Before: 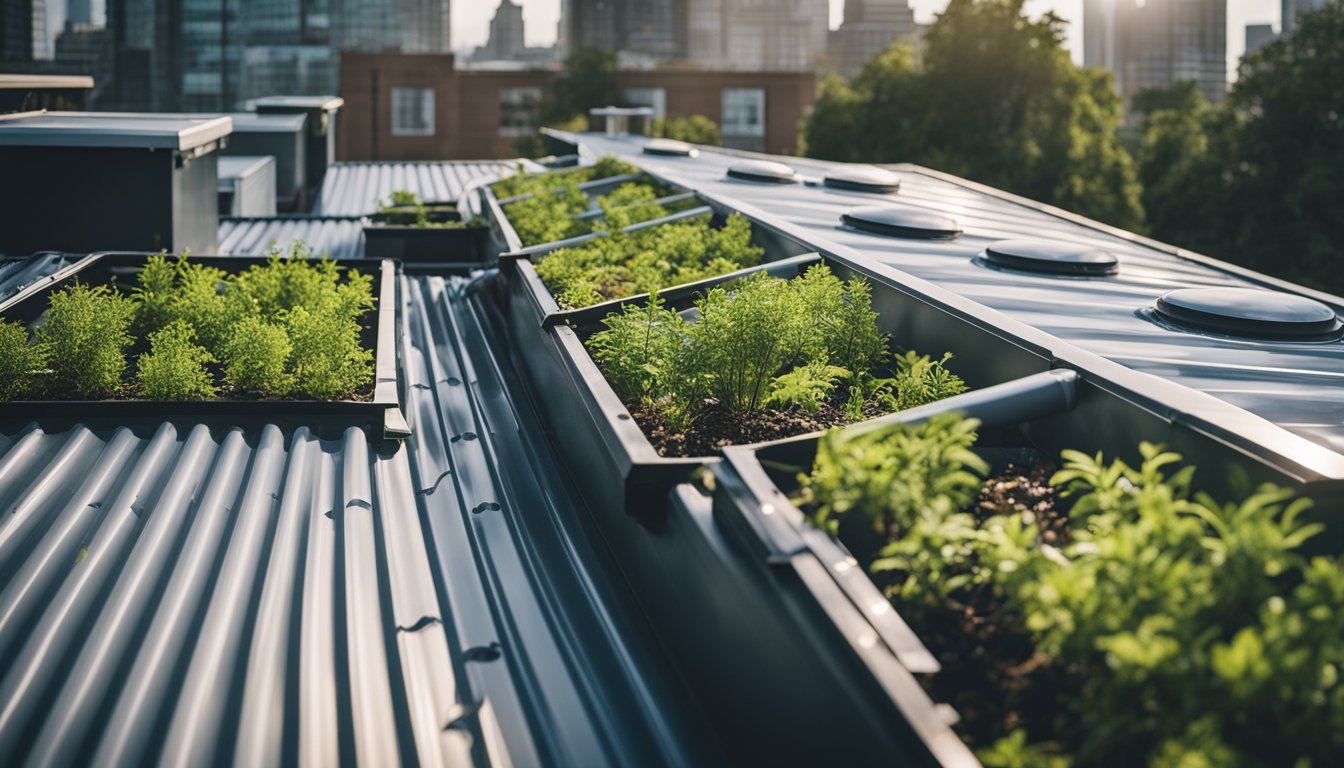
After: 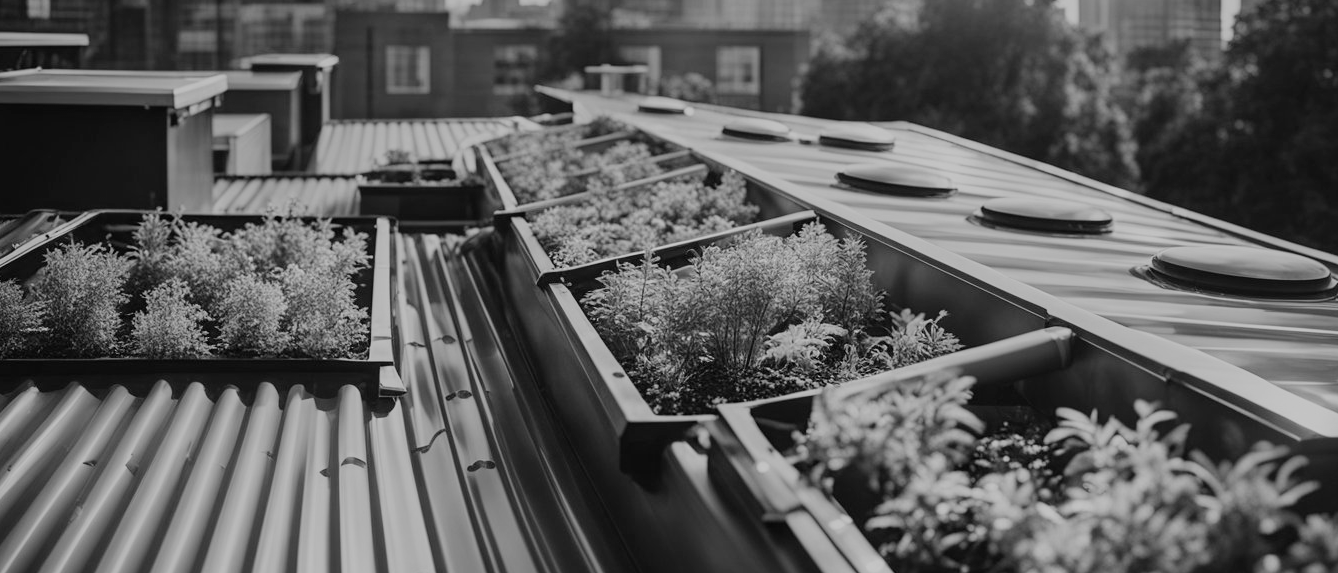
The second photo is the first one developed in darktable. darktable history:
monochrome: a -74.22, b 78.2
filmic rgb: black relative exposure -7.65 EV, white relative exposure 4.56 EV, hardness 3.61, color science v6 (2022)
white balance: red 1.05, blue 1.072
crop: left 0.387%, top 5.469%, bottom 19.809%
